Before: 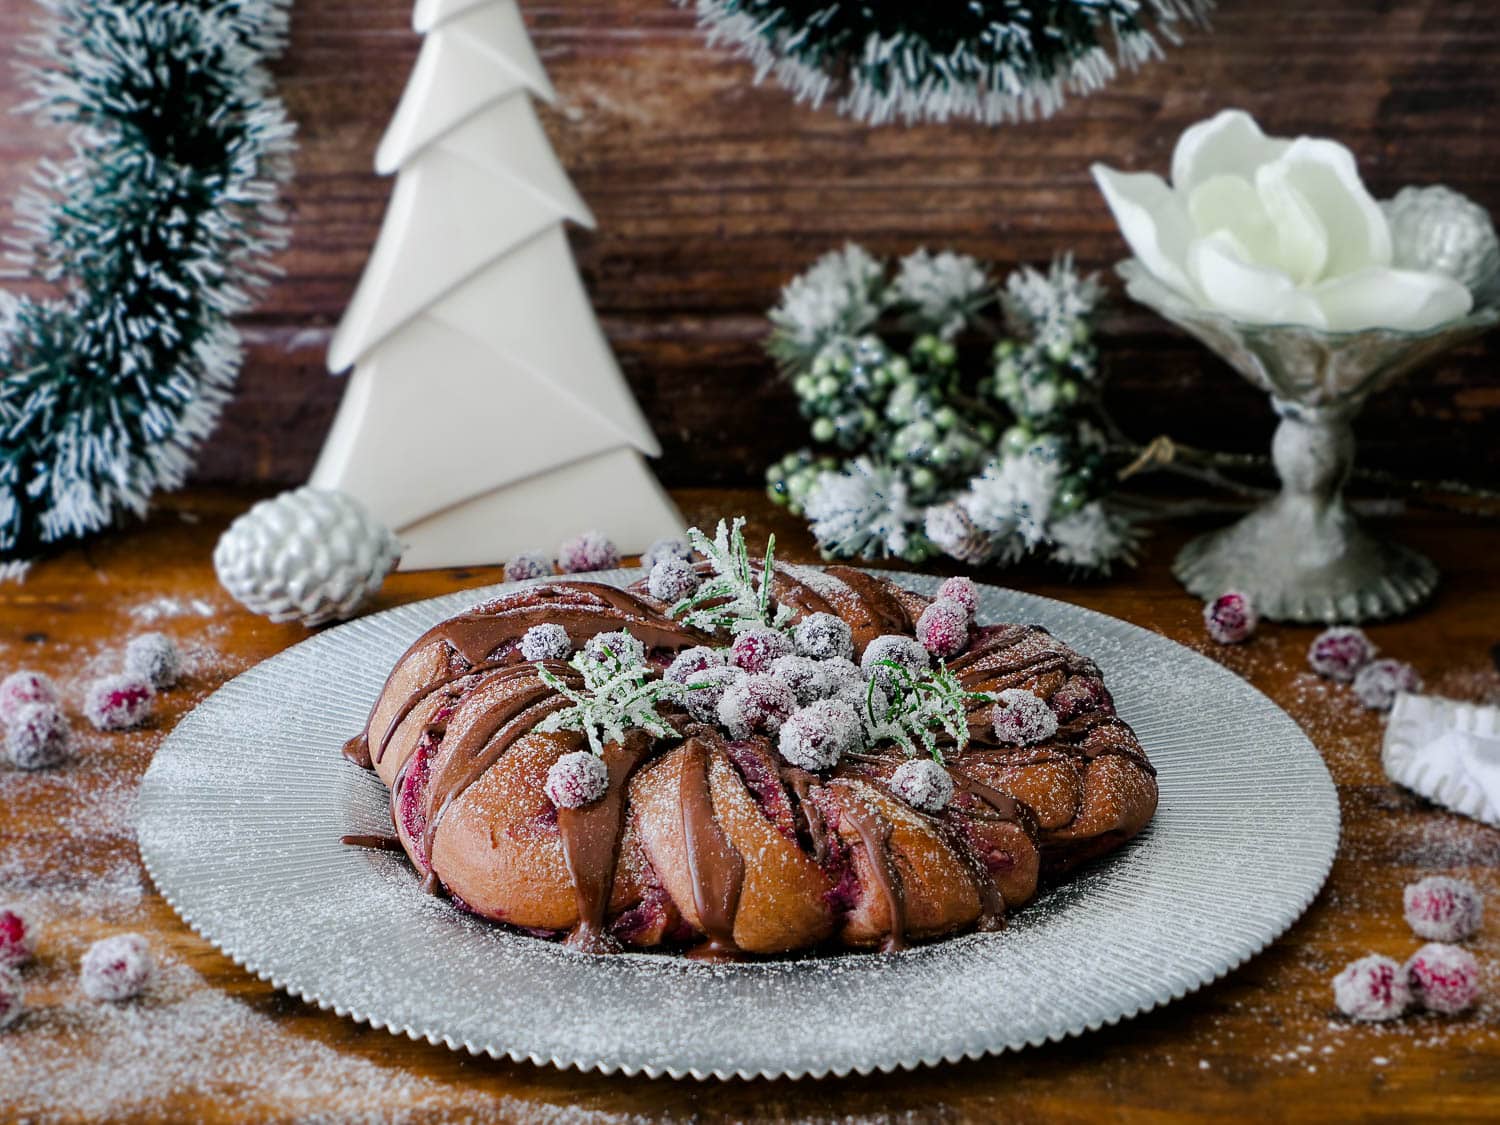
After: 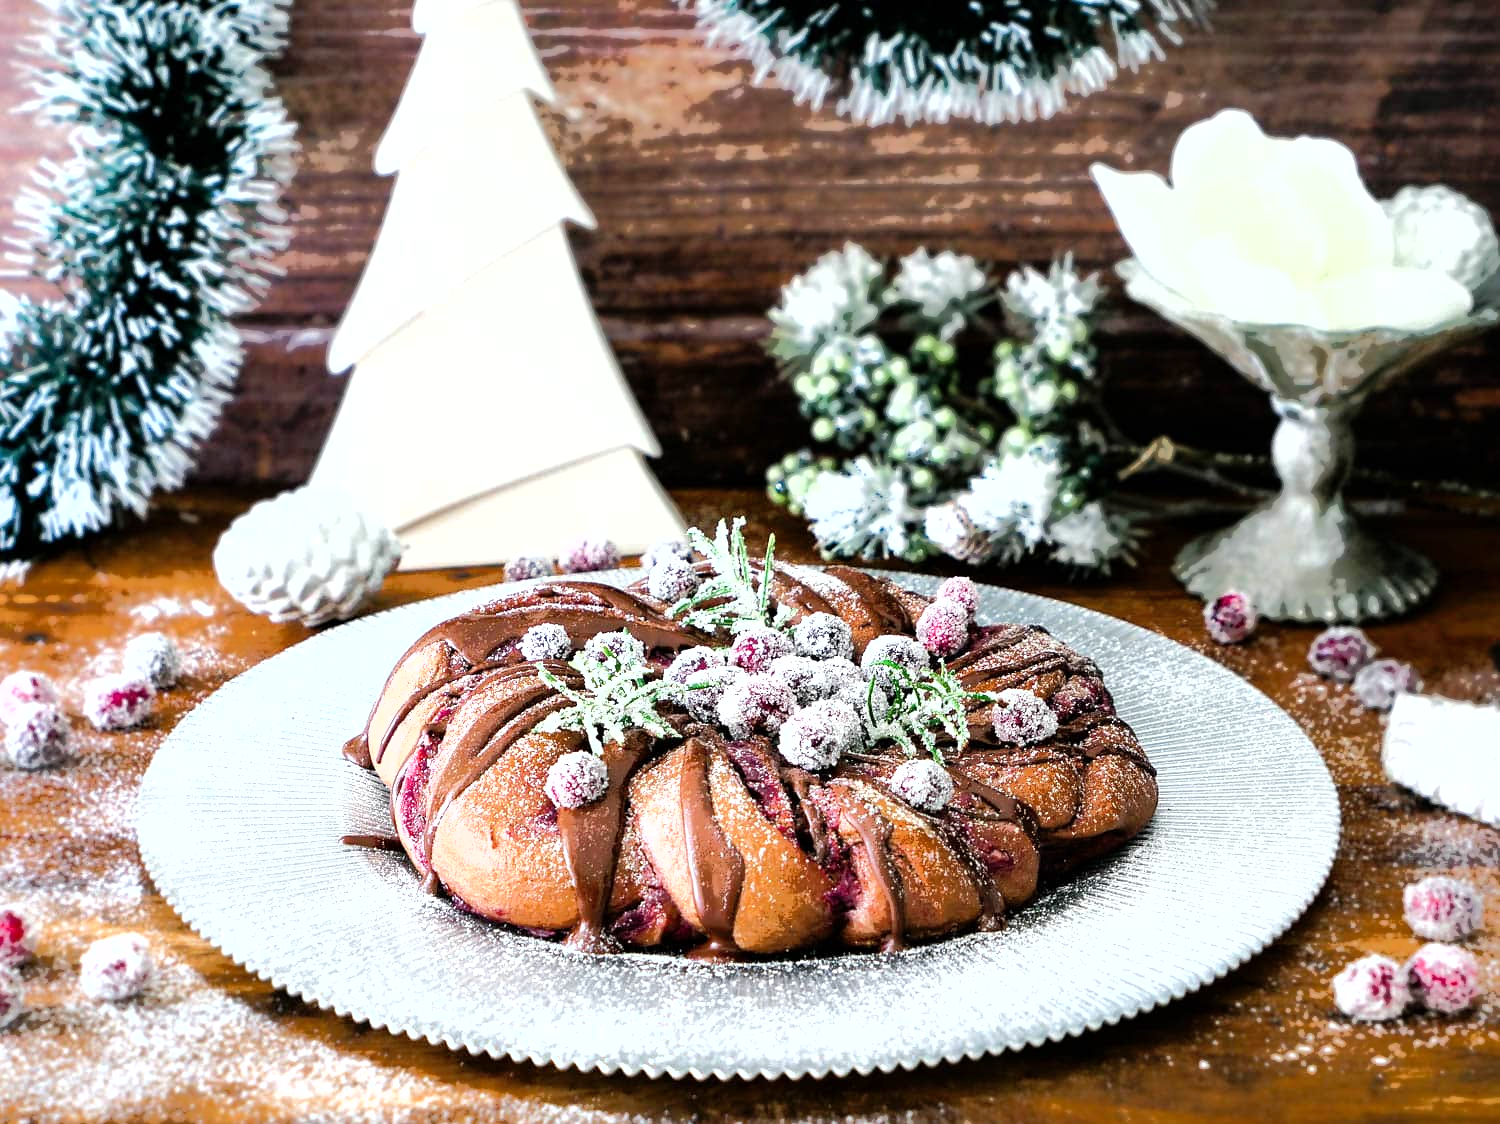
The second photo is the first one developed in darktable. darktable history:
exposure: exposure 0.201 EV, compensate highlight preservation false
tone equalizer: -8 EV -1.08 EV, -7 EV -0.997 EV, -6 EV -0.83 EV, -5 EV -0.584 EV, -3 EV 0.561 EV, -2 EV 0.893 EV, -1 EV 1 EV, +0 EV 1.06 EV
crop: bottom 0.069%
shadows and highlights: highlights color adjustment 0.842%
tone curve: curves: ch0 [(0, 0) (0.003, 0.003) (0.011, 0.011) (0.025, 0.024) (0.044, 0.043) (0.069, 0.067) (0.1, 0.096) (0.136, 0.131) (0.177, 0.171) (0.224, 0.216) (0.277, 0.267) (0.335, 0.323) (0.399, 0.384) (0.468, 0.451) (0.543, 0.678) (0.623, 0.734) (0.709, 0.795) (0.801, 0.859) (0.898, 0.928) (1, 1)], color space Lab, independent channels, preserve colors none
